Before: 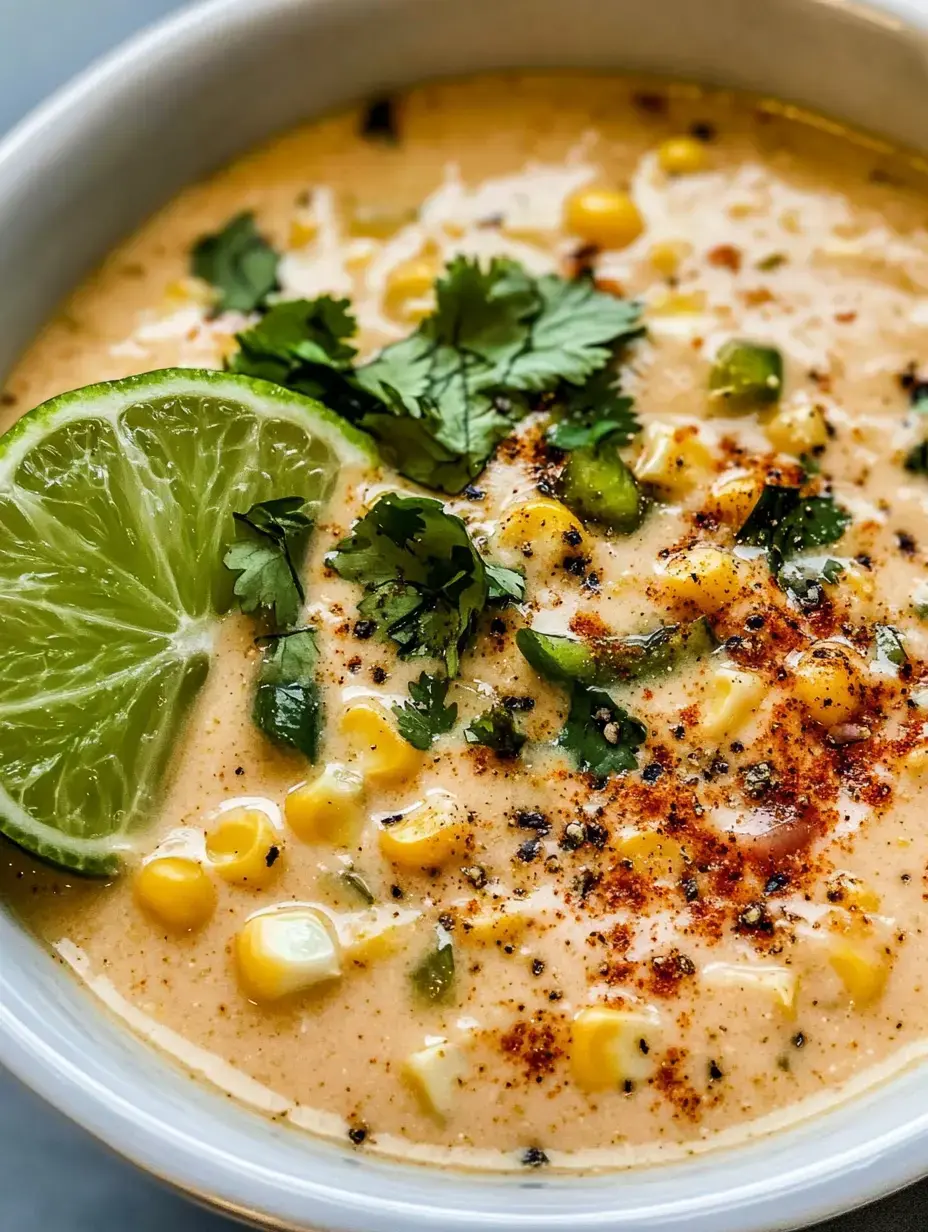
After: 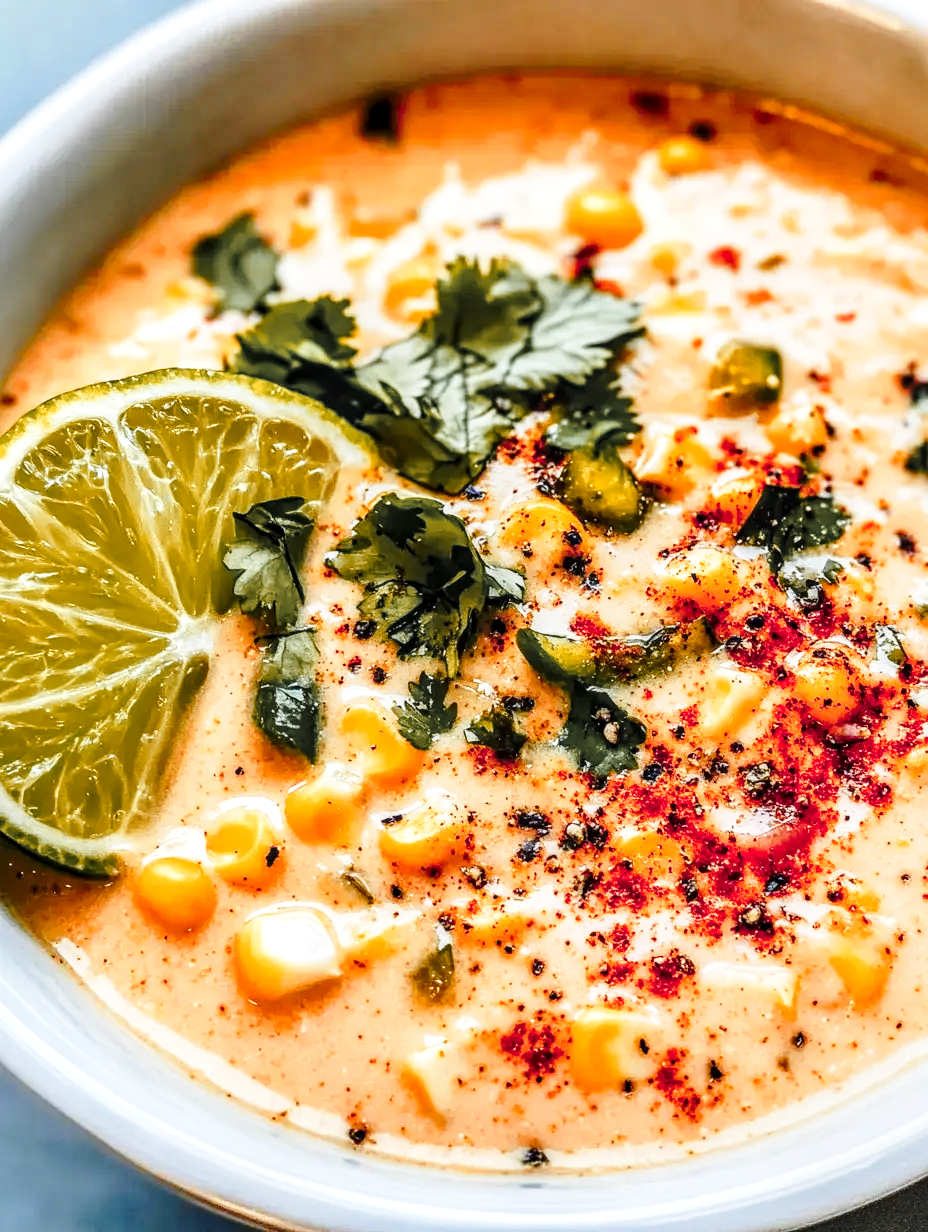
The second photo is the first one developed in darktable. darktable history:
base curve: curves: ch0 [(0, 0) (0.028, 0.03) (0.121, 0.232) (0.46, 0.748) (0.859, 0.968) (1, 1)], preserve colors none
local contrast: detail 130%
color zones: curves: ch1 [(0.263, 0.53) (0.376, 0.287) (0.487, 0.512) (0.748, 0.547) (1, 0.513)]; ch2 [(0.262, 0.45) (0.751, 0.477)], mix 31.98%
white balance: red 0.983, blue 1.036
